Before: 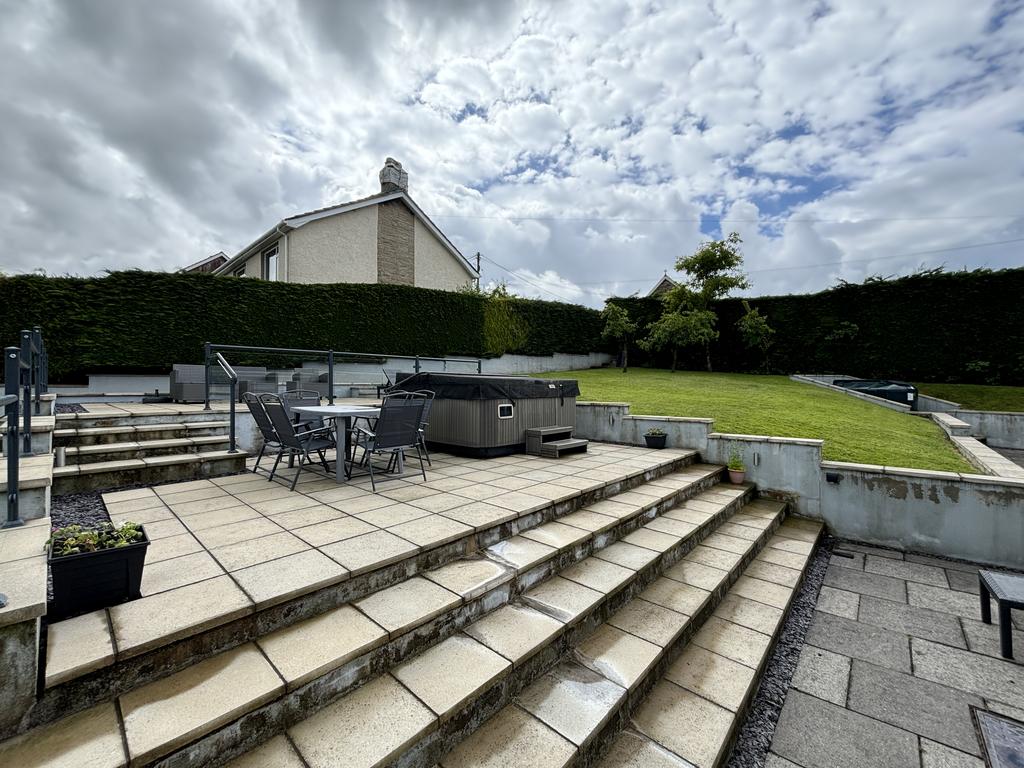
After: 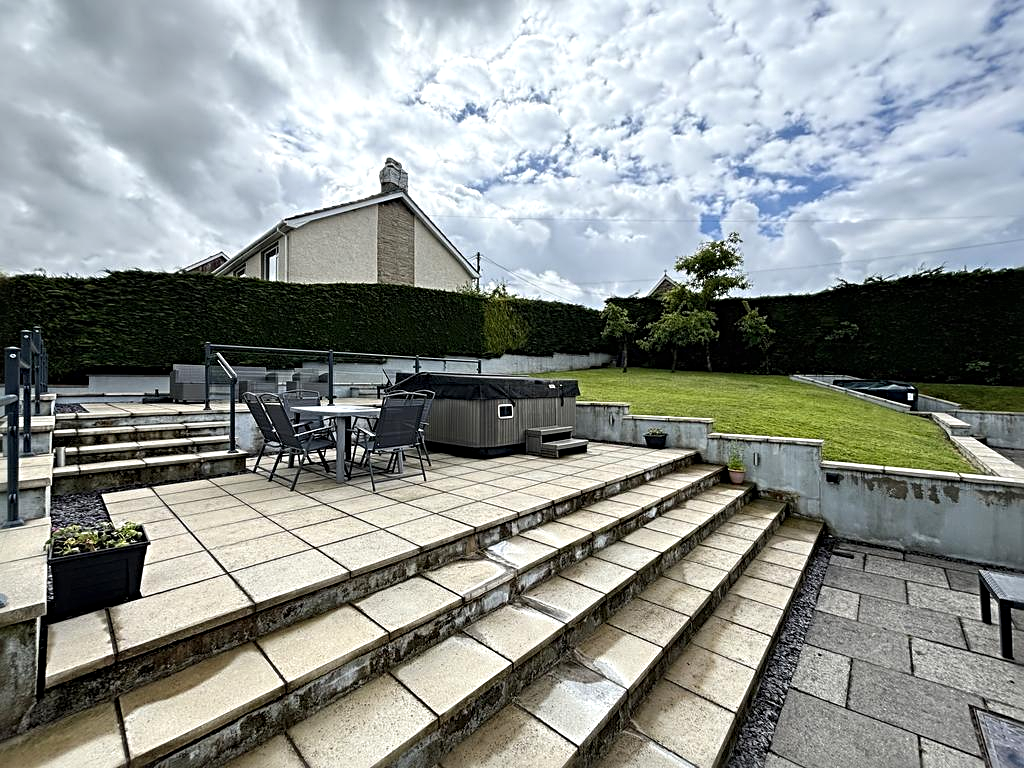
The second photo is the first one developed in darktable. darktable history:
exposure: black level correction 0, exposure 0.2 EV, compensate exposure bias true, compensate highlight preservation false
sharpen: radius 4
